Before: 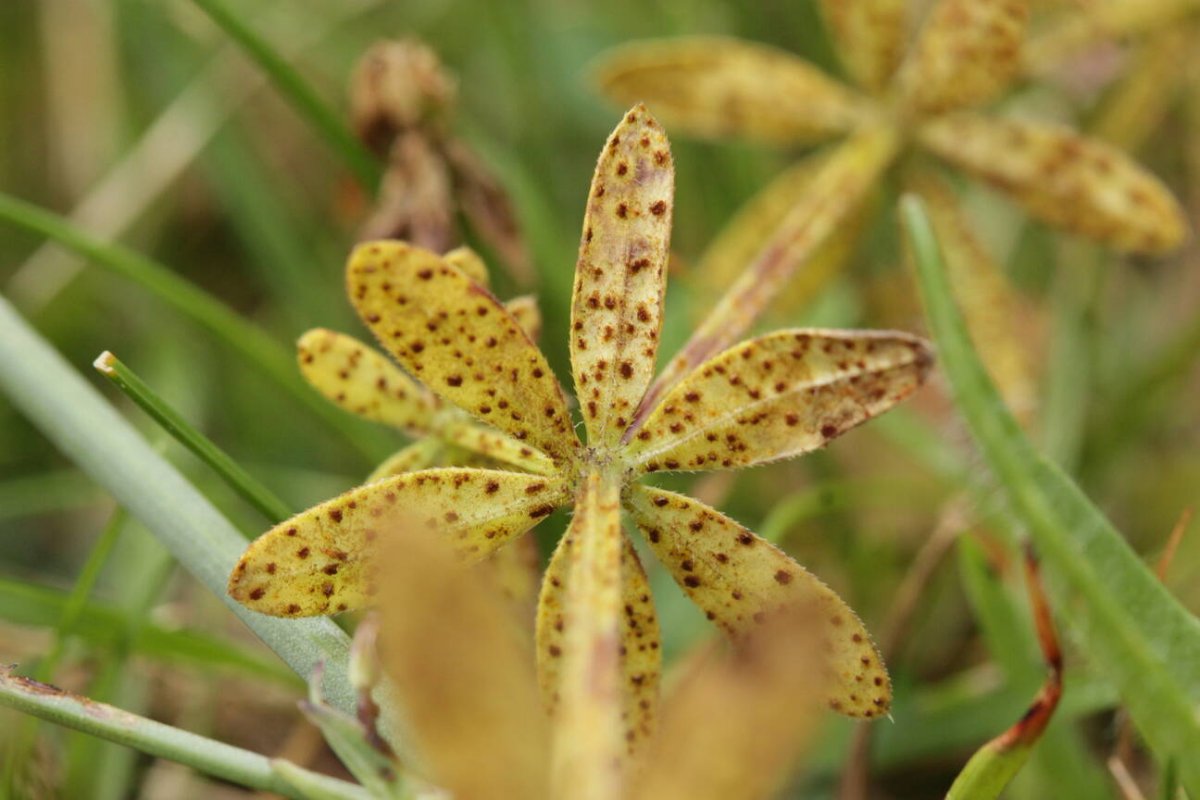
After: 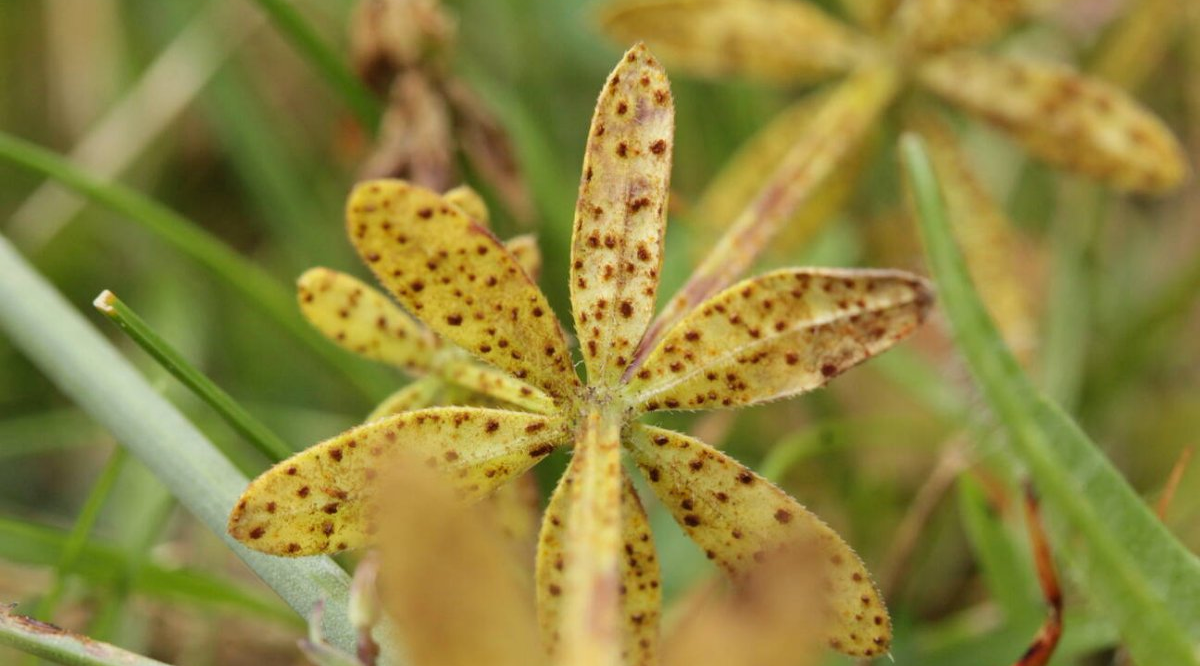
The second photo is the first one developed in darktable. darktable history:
crop: top 7.625%, bottom 8.027%
levels: levels [0.018, 0.493, 1]
